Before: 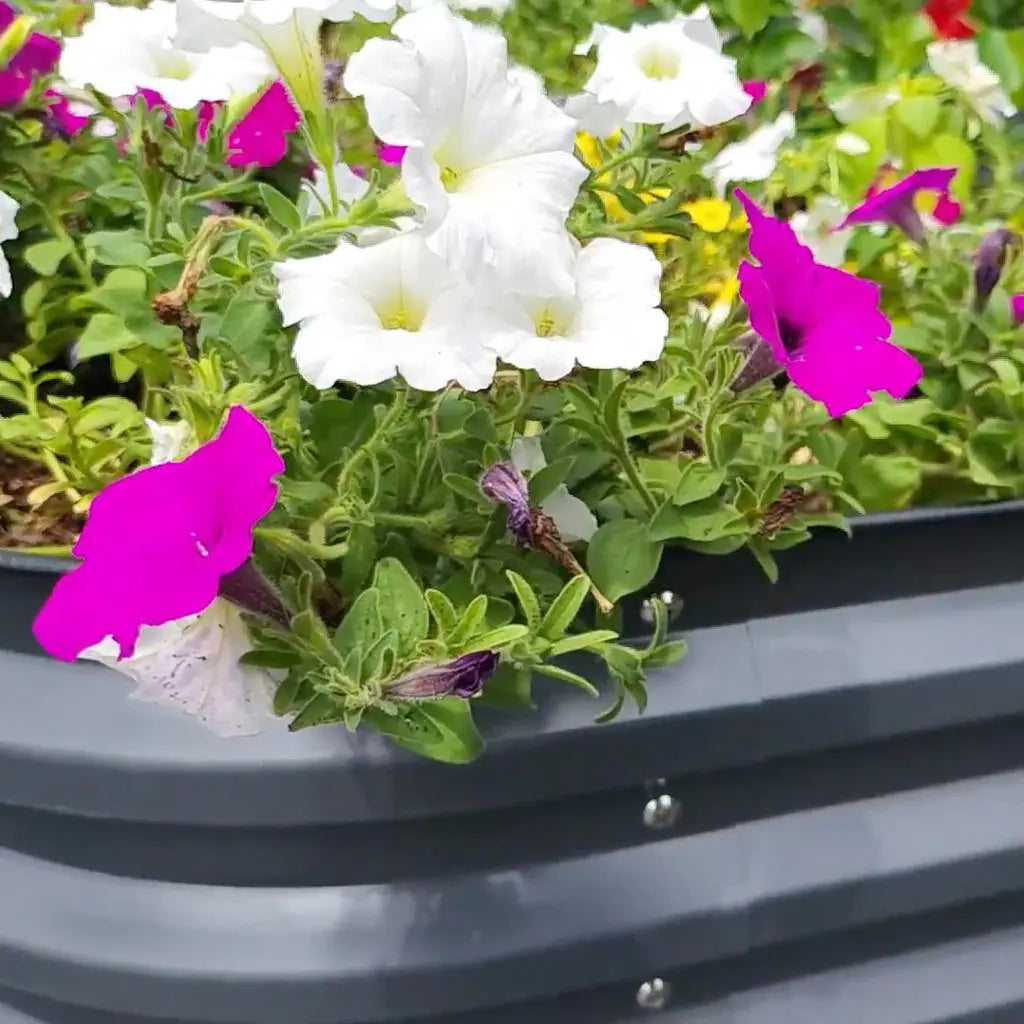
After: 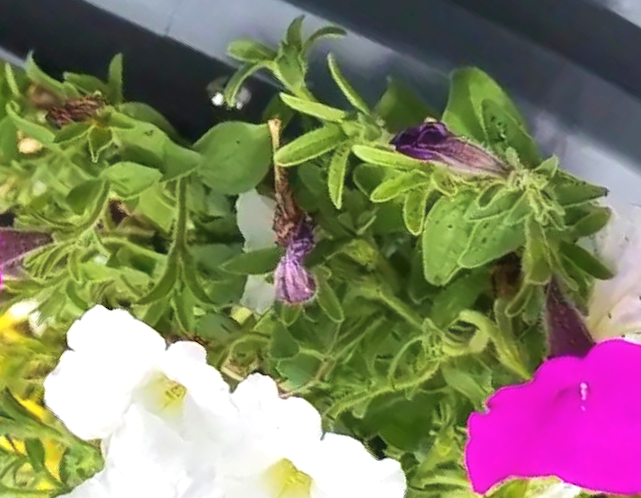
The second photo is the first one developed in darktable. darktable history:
haze removal: strength -0.103, compatibility mode true, adaptive false
velvia: on, module defaults
crop and rotate: angle 147.32°, left 9.119%, top 15.616%, right 4.357%, bottom 17.114%
exposure: exposure 0.201 EV, compensate exposure bias true, compensate highlight preservation false
